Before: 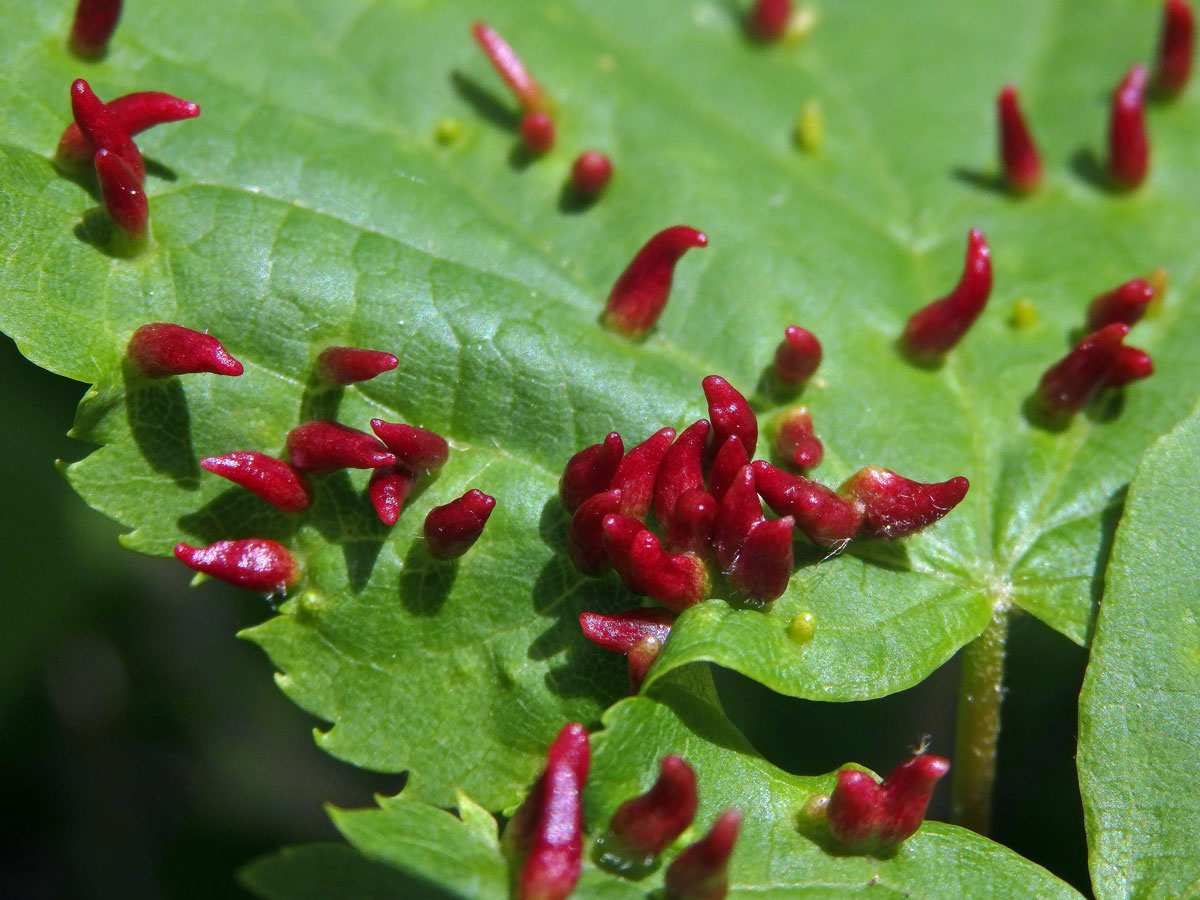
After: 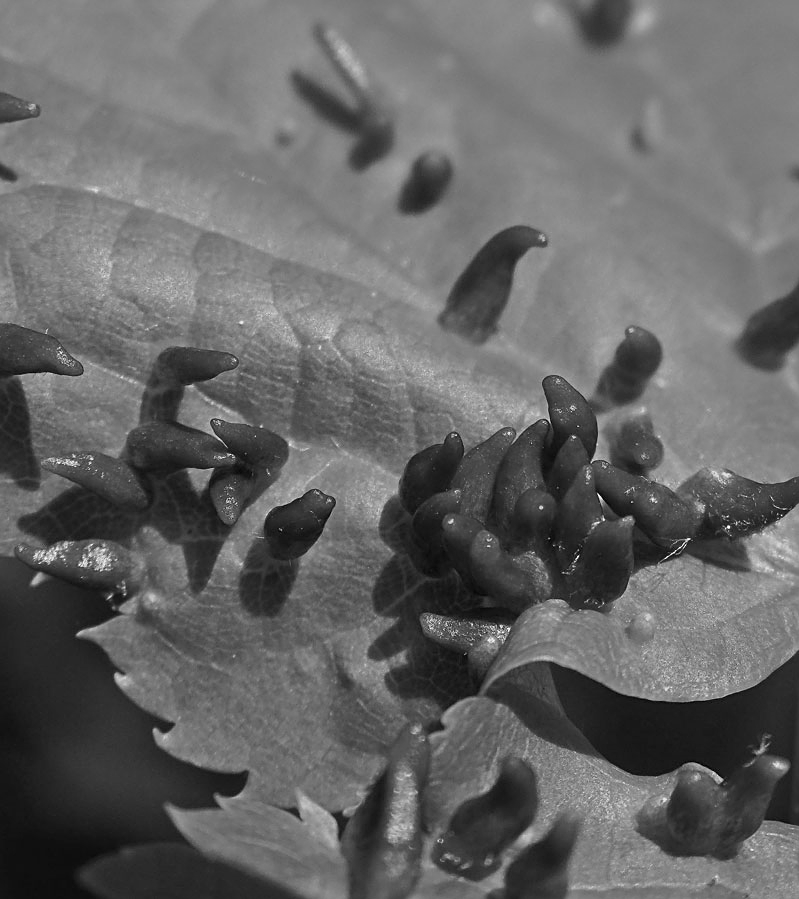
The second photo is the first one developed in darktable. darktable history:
monochrome: a 14.95, b -89.96
rgb levels: preserve colors max RGB
white balance: red 1.123, blue 0.83
color contrast: green-magenta contrast 1.69, blue-yellow contrast 1.49
color balance rgb: perceptual saturation grading › global saturation 30%, global vibrance 10%
color calibration: illuminant Planckian (black body), x 0.368, y 0.361, temperature 4275.92 K
sharpen: on, module defaults
crop and rotate: left 13.342%, right 19.991%
